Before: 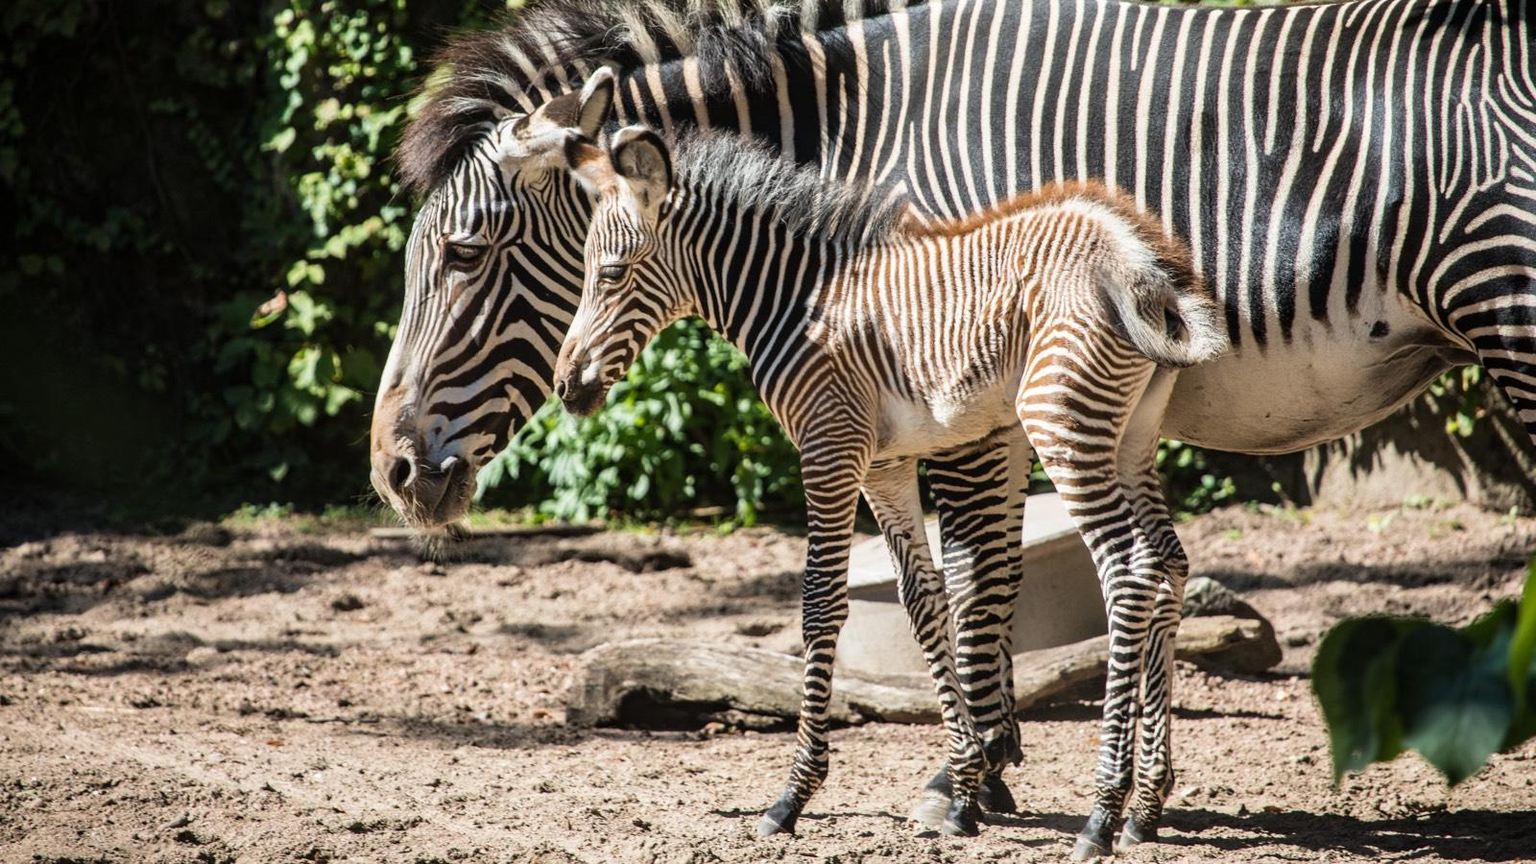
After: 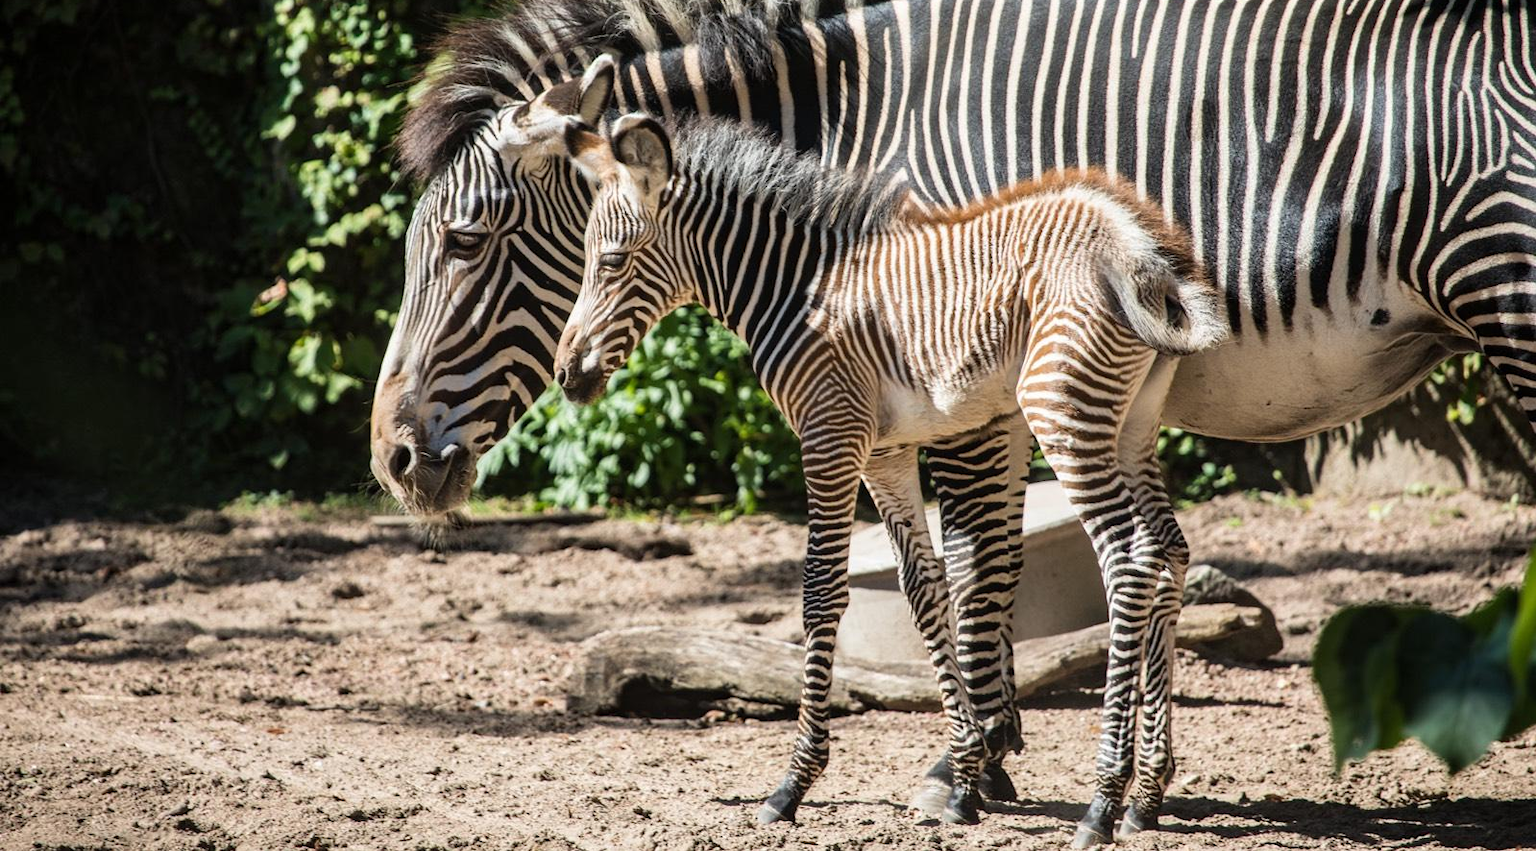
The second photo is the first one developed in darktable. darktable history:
crop: top 1.478%, right 0.044%
